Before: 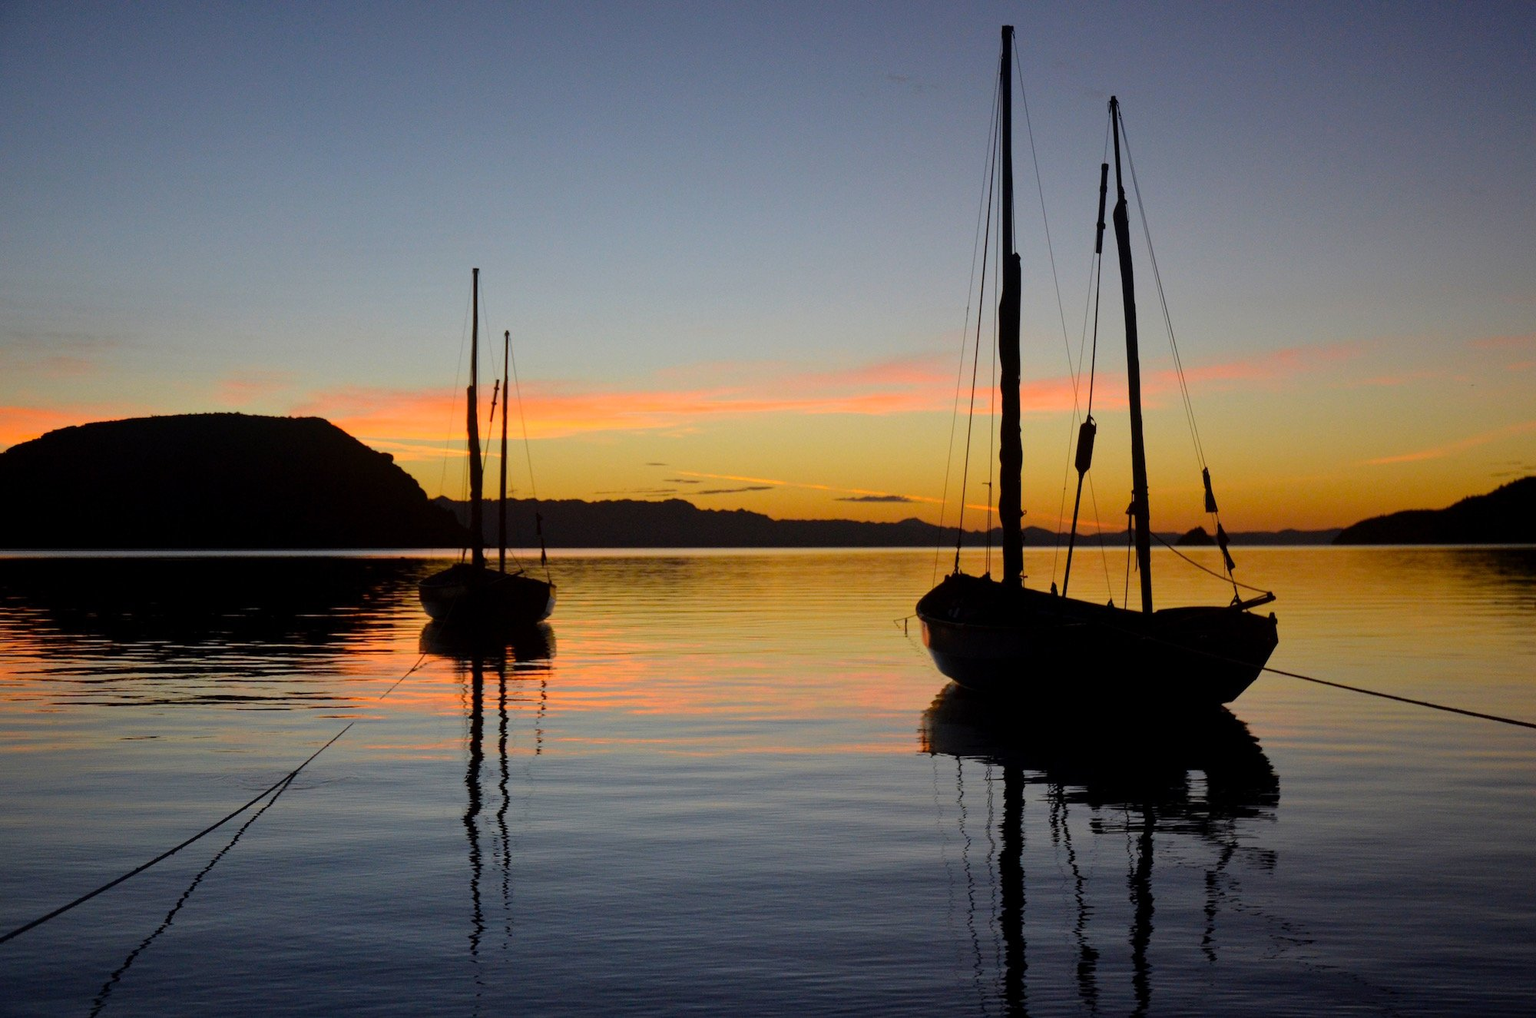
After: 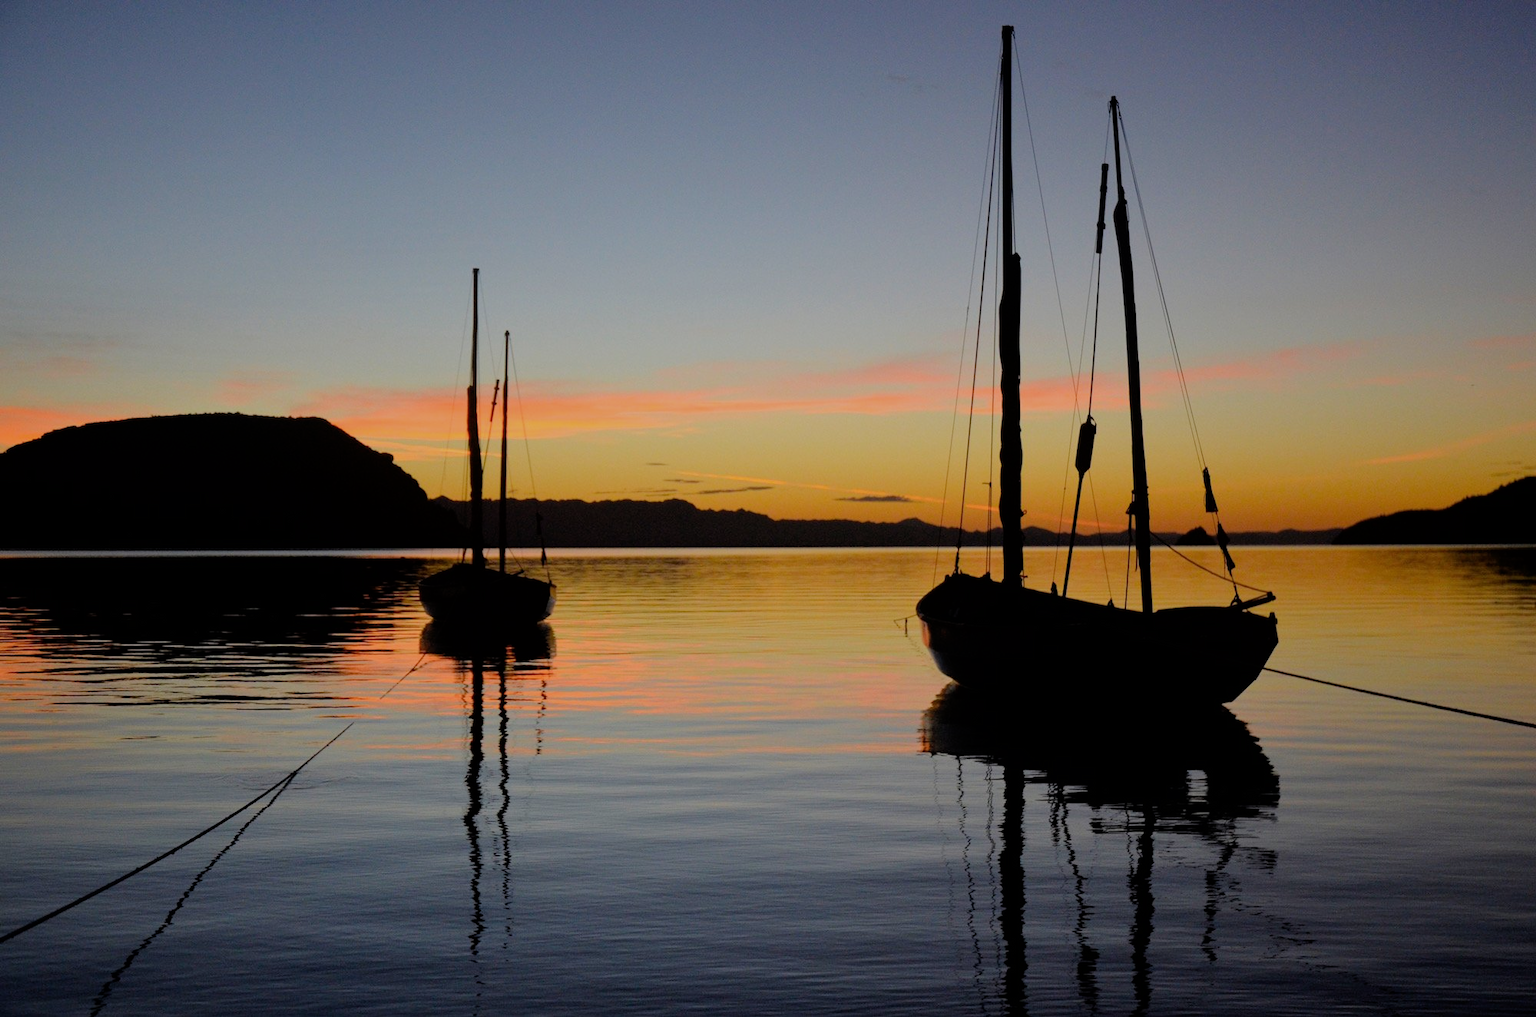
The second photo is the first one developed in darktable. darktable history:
filmic rgb: black relative exposure -7.99 EV, white relative exposure 4.05 EV, hardness 4.15, contrast 0.917
